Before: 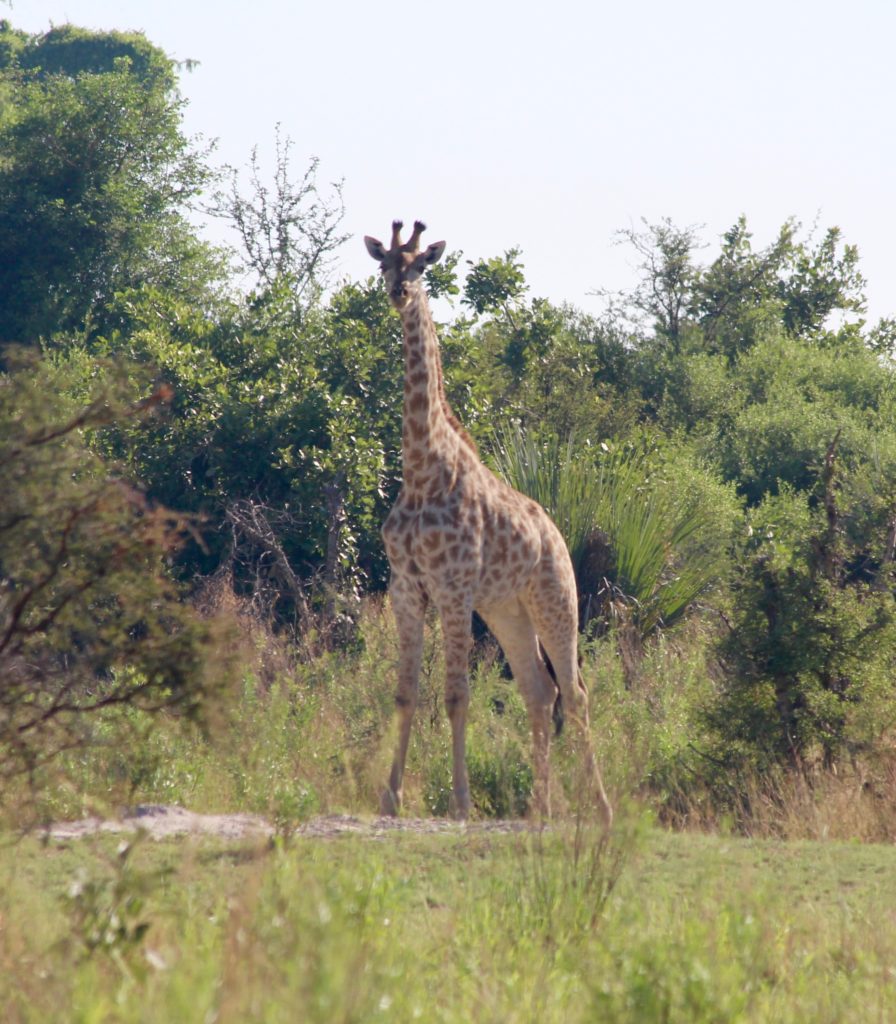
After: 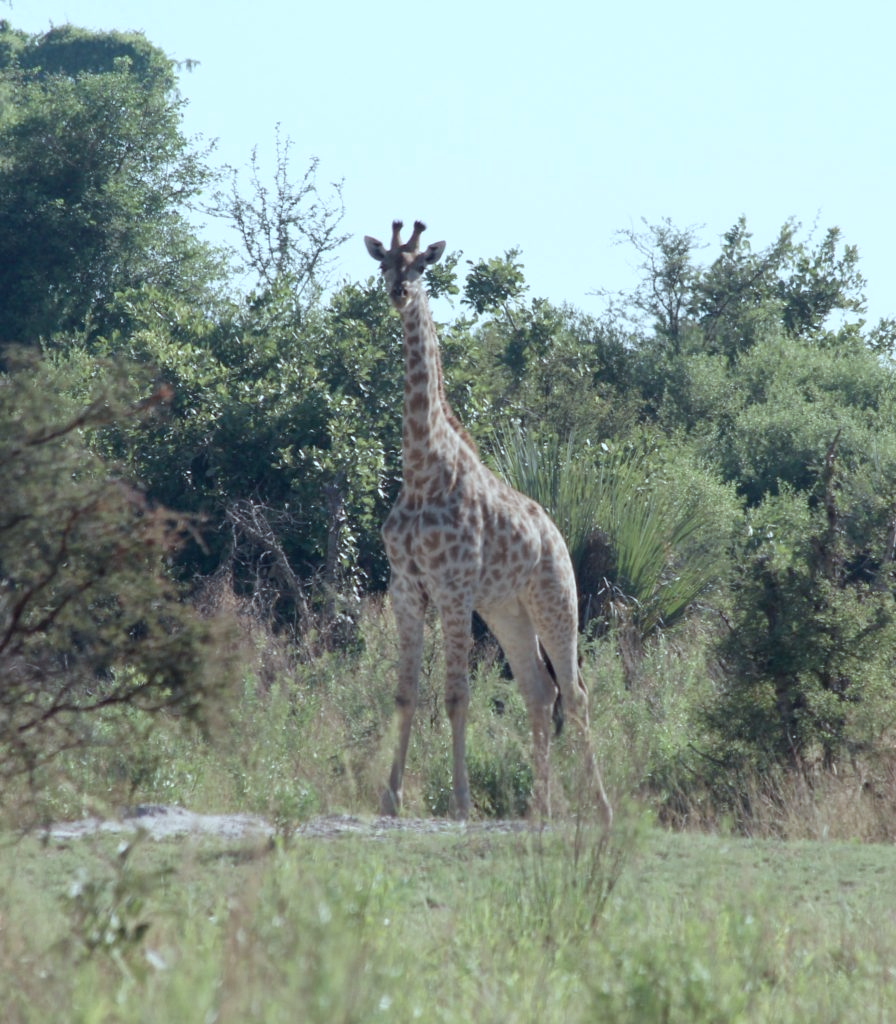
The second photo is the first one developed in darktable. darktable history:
color correction: highlights a* -12.42, highlights b* -17.68, saturation 0.7
